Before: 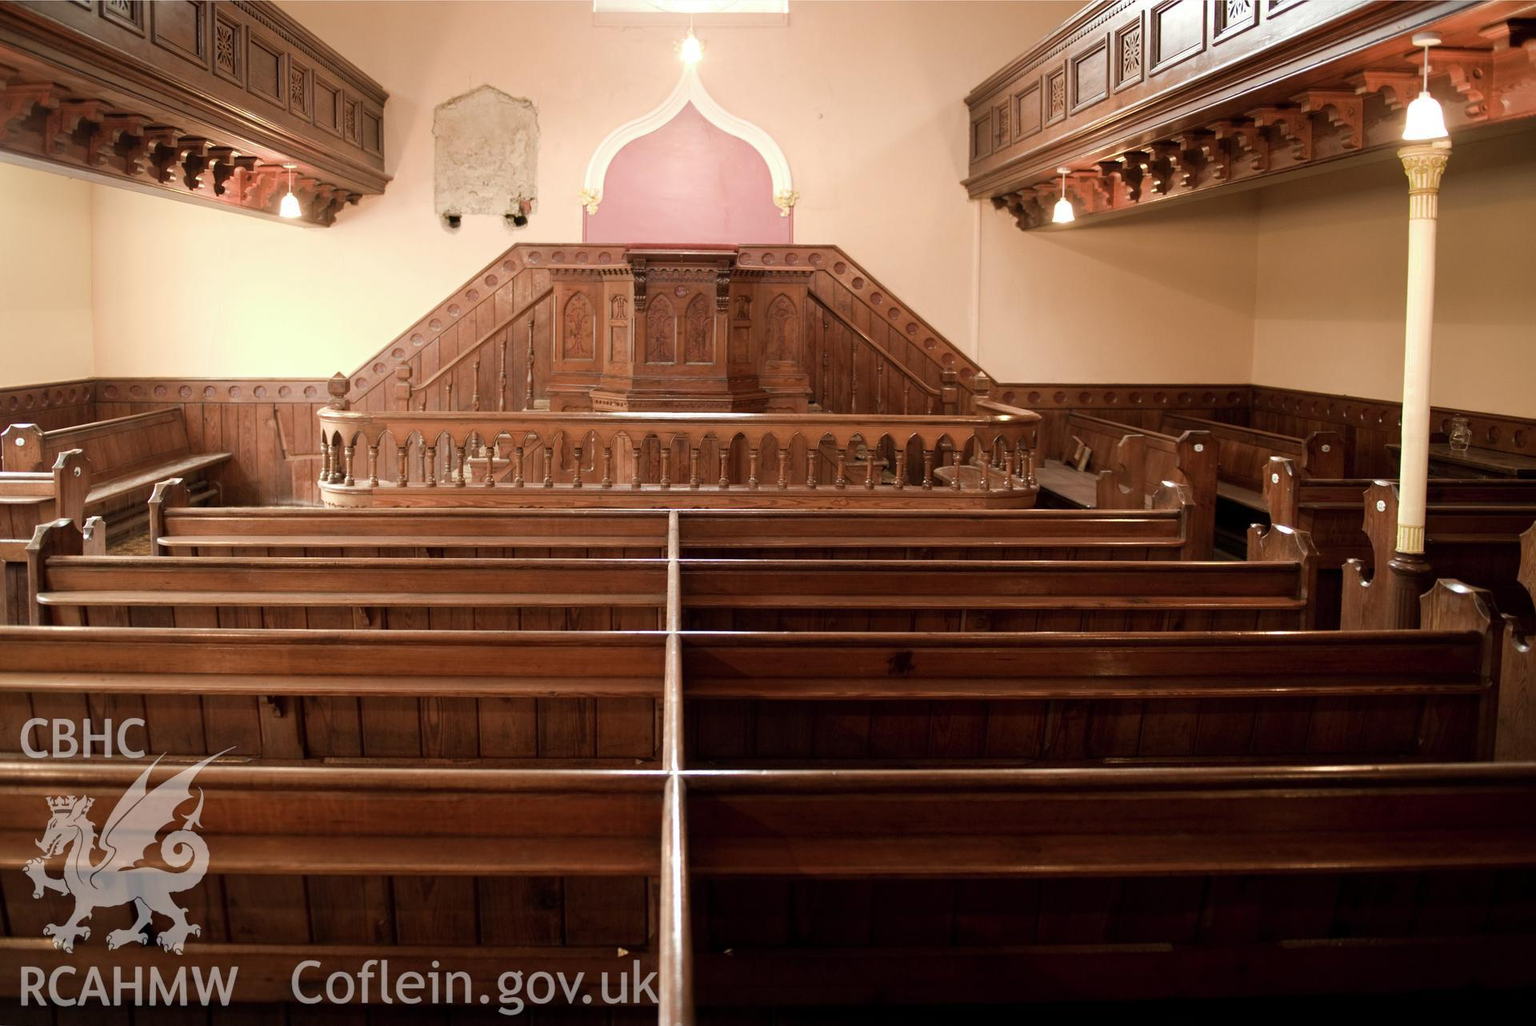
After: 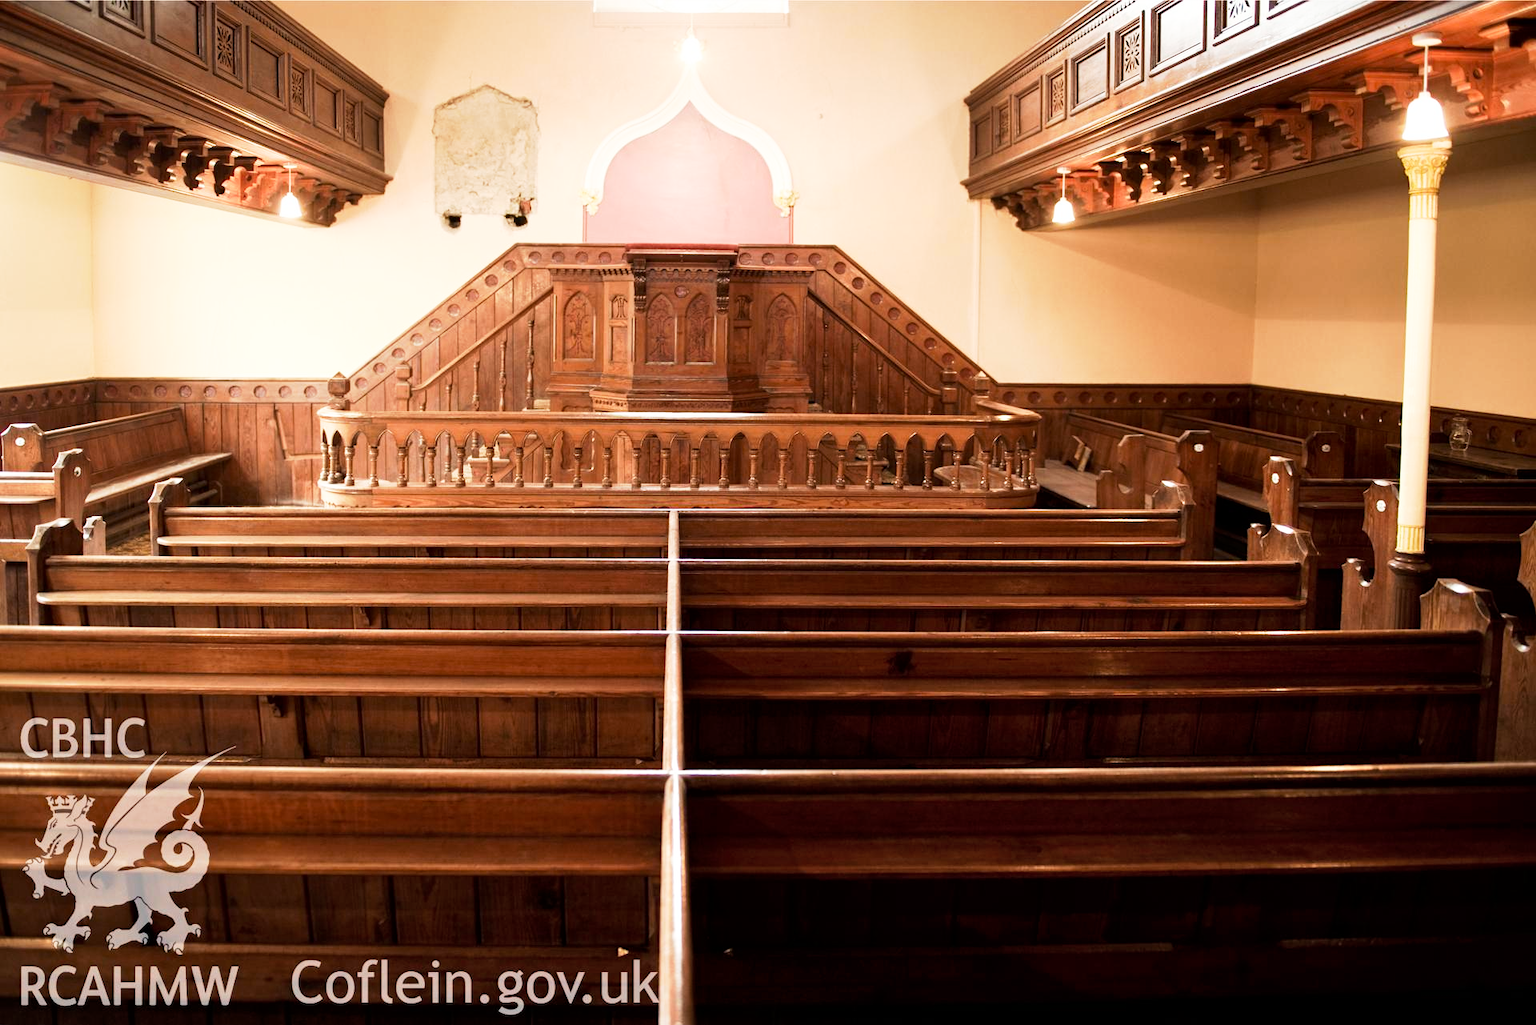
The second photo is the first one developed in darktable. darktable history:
shadows and highlights: shadows 29.64, highlights -30.35, low approximation 0.01, soften with gaussian
base curve: curves: ch0 [(0, 0) (0.005, 0.002) (0.193, 0.295) (0.399, 0.664) (0.75, 0.928) (1, 1)], preserve colors none
